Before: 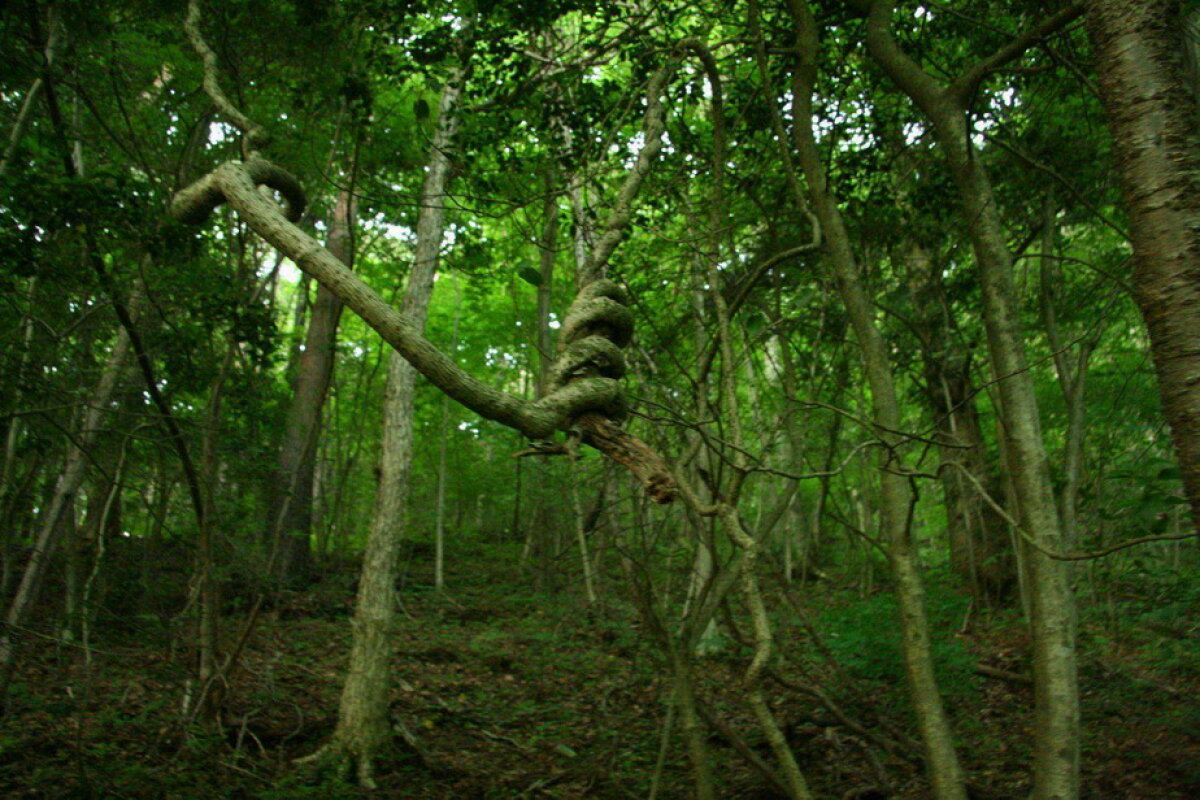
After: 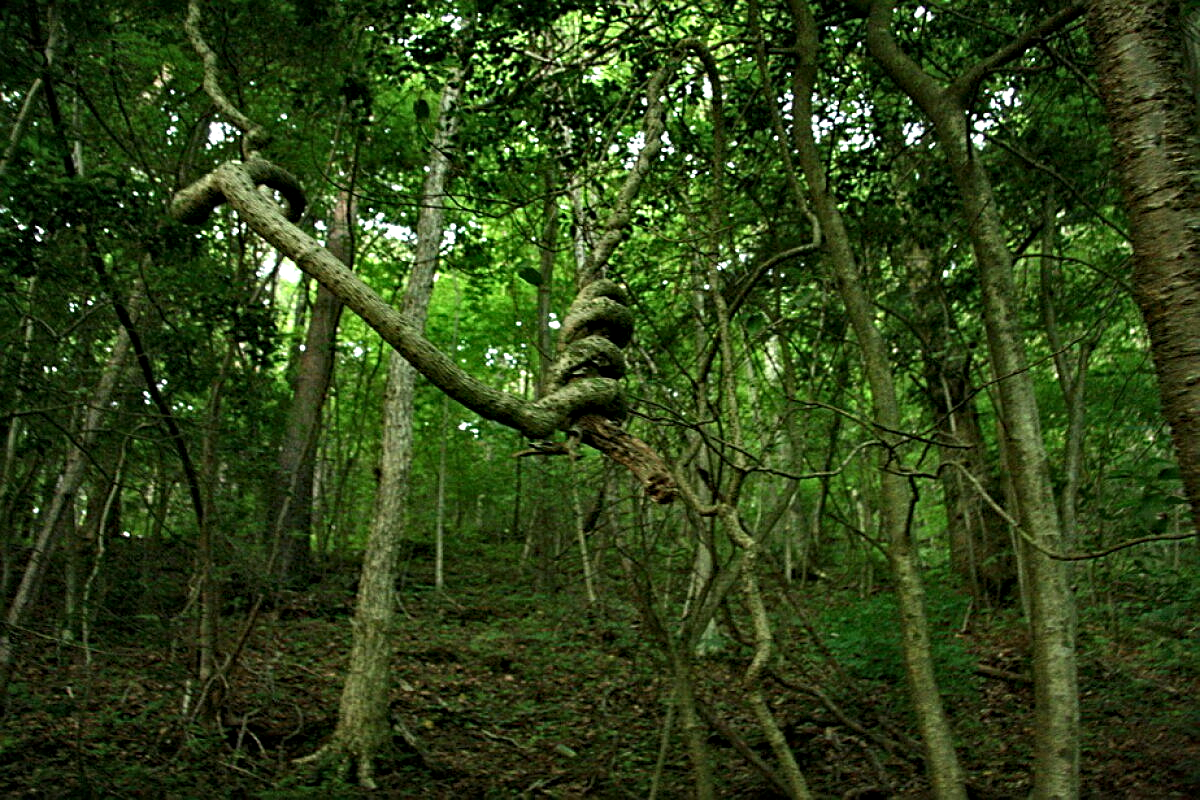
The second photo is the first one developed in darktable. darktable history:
contrast equalizer: y [[0.51, 0.537, 0.559, 0.574, 0.599, 0.618], [0.5 ×6], [0.5 ×6], [0 ×6], [0 ×6]]
sharpen: on, module defaults
